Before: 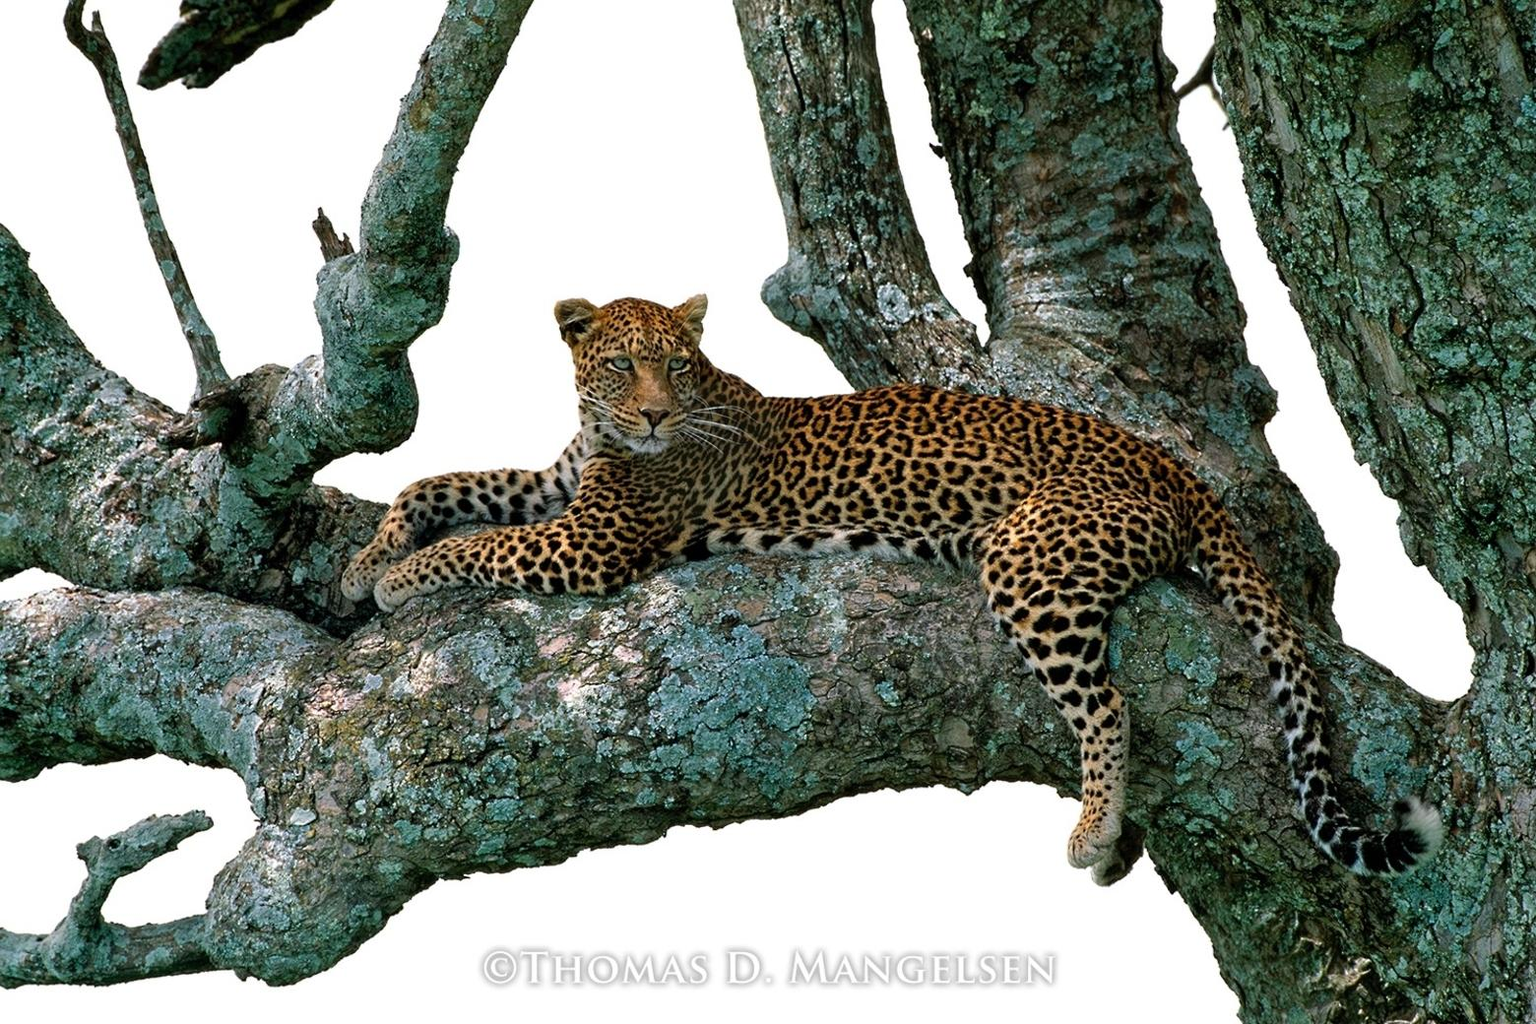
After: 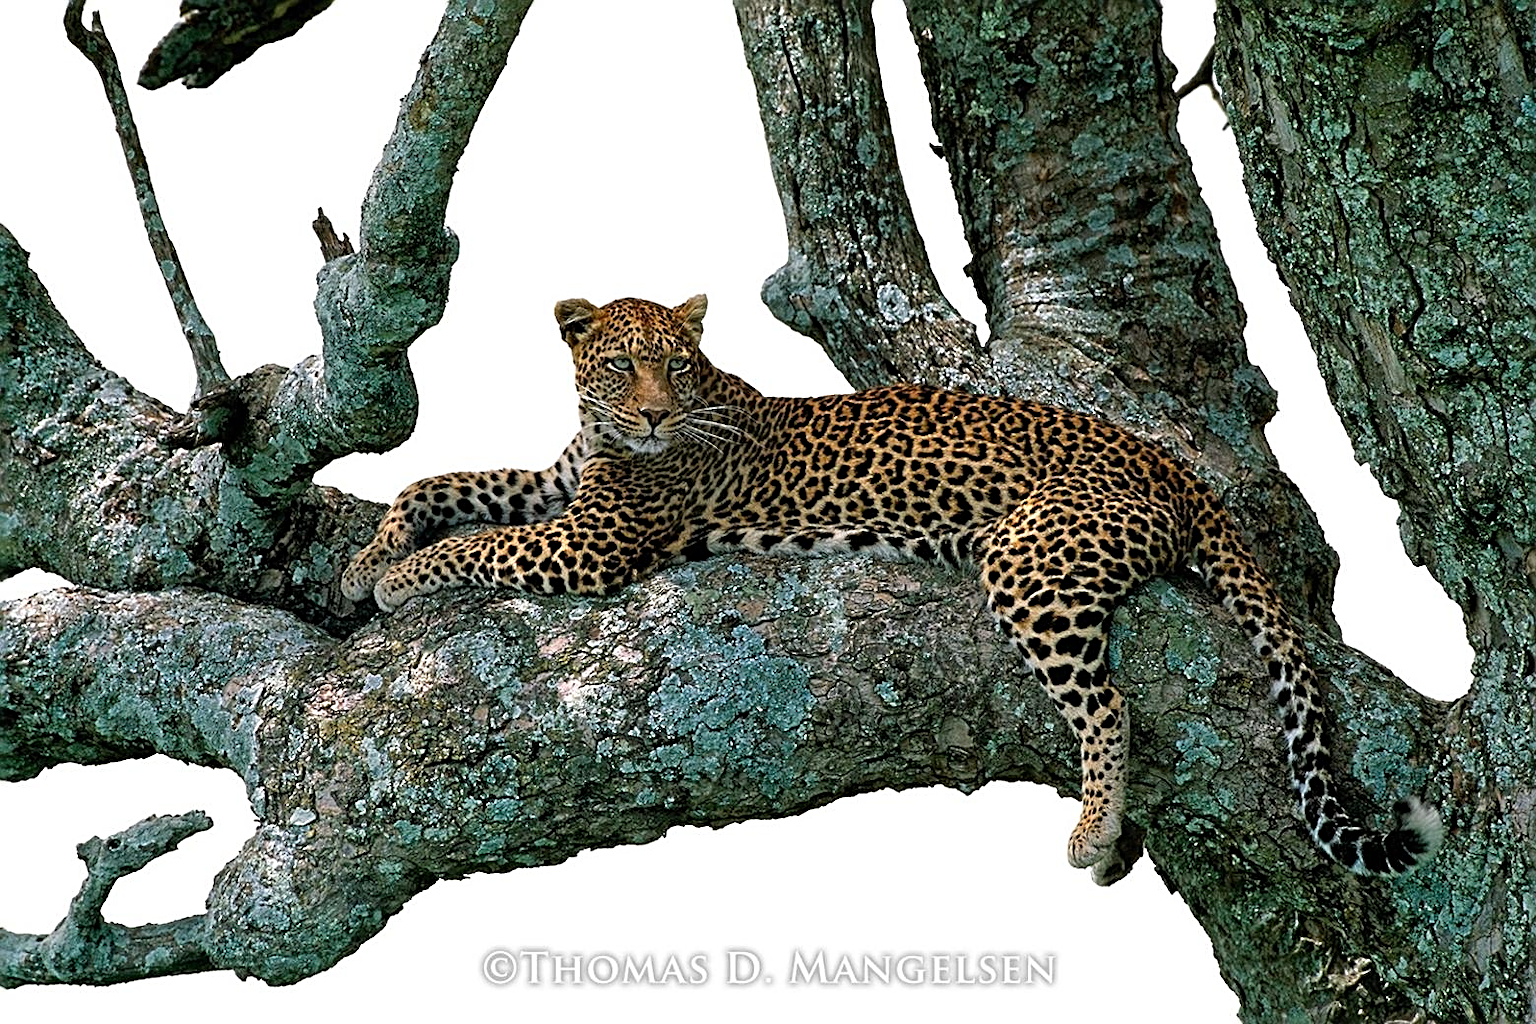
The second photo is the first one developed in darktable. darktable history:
sharpen: radius 2.645, amount 0.671
